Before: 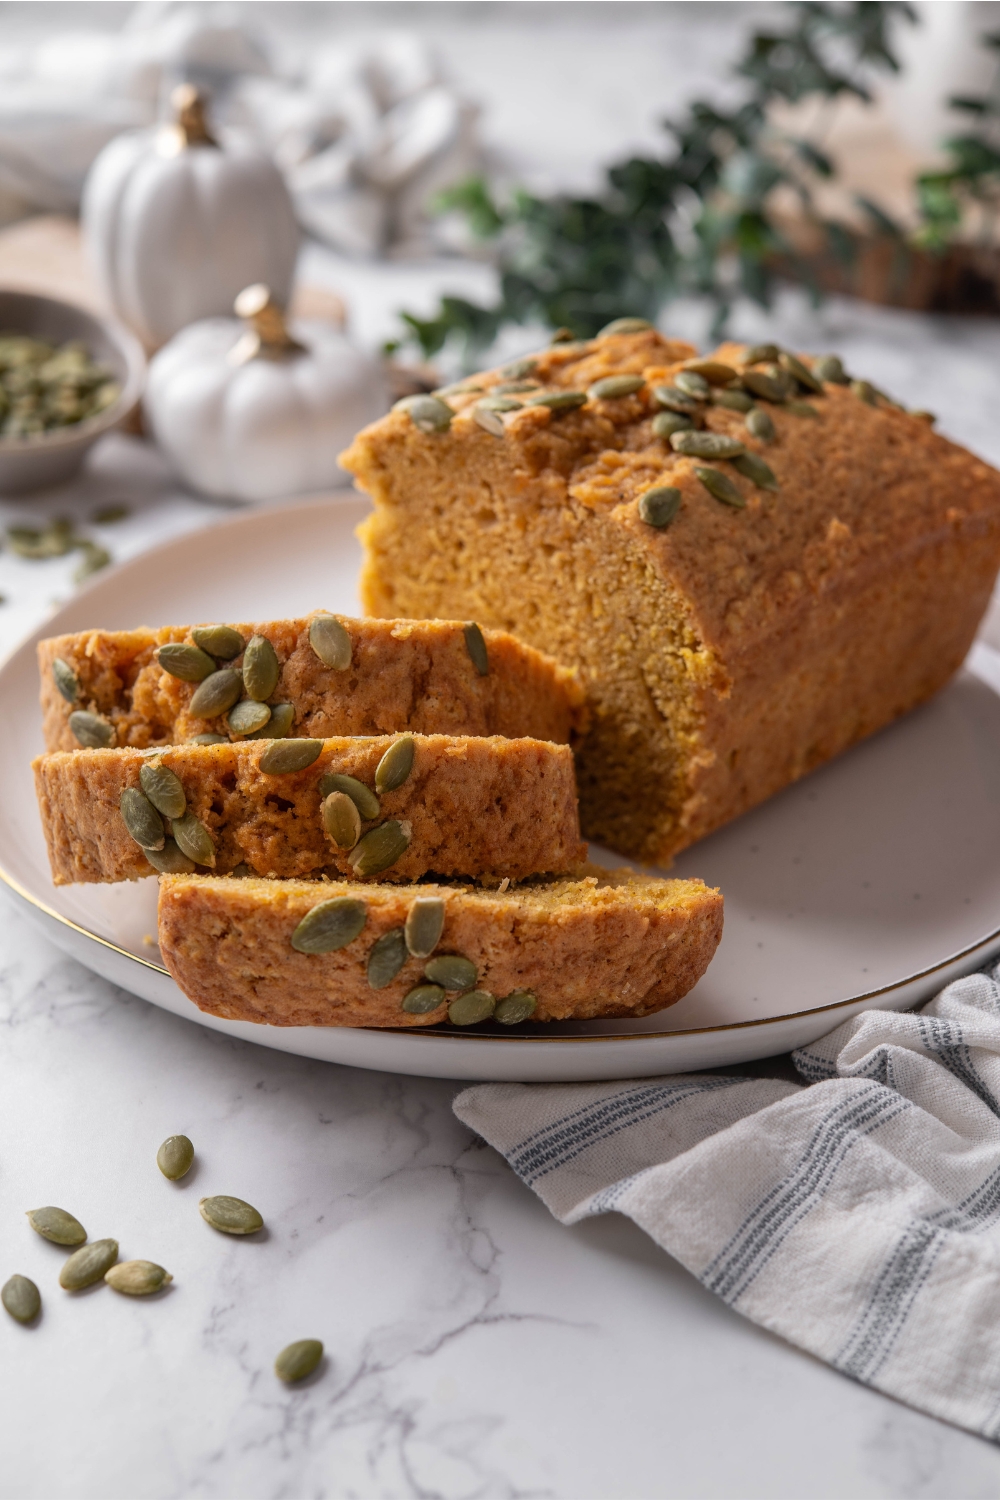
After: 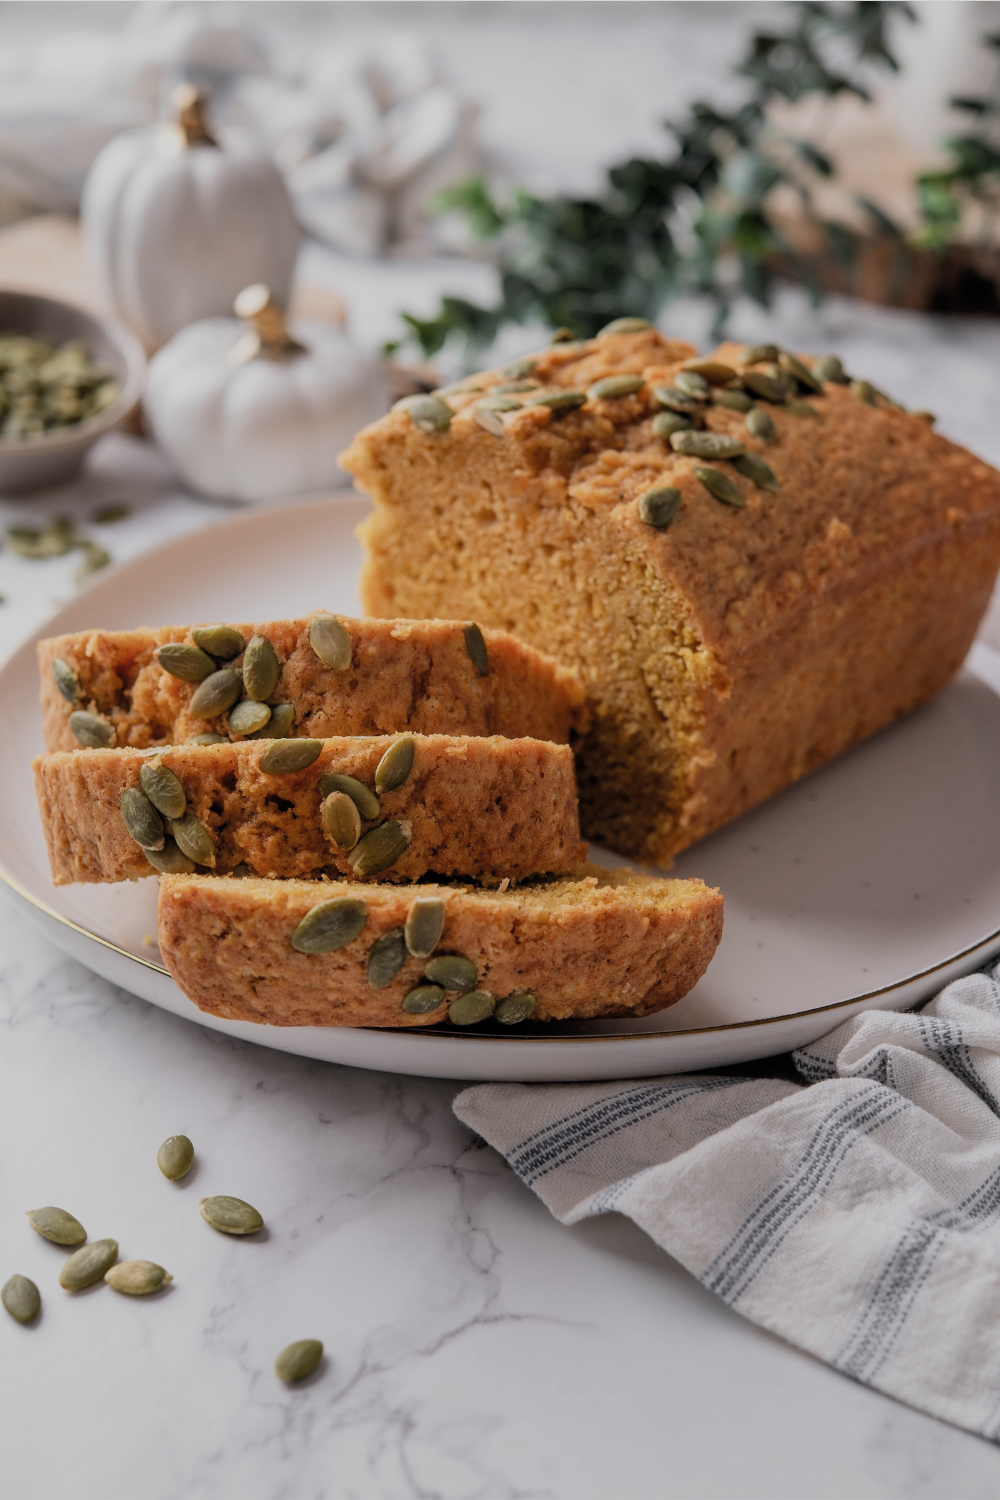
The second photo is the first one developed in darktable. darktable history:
filmic rgb: black relative exposure -7.65 EV, white relative exposure 4.56 EV, threshold 3.03 EV, hardness 3.61, color science v4 (2020), enable highlight reconstruction true
